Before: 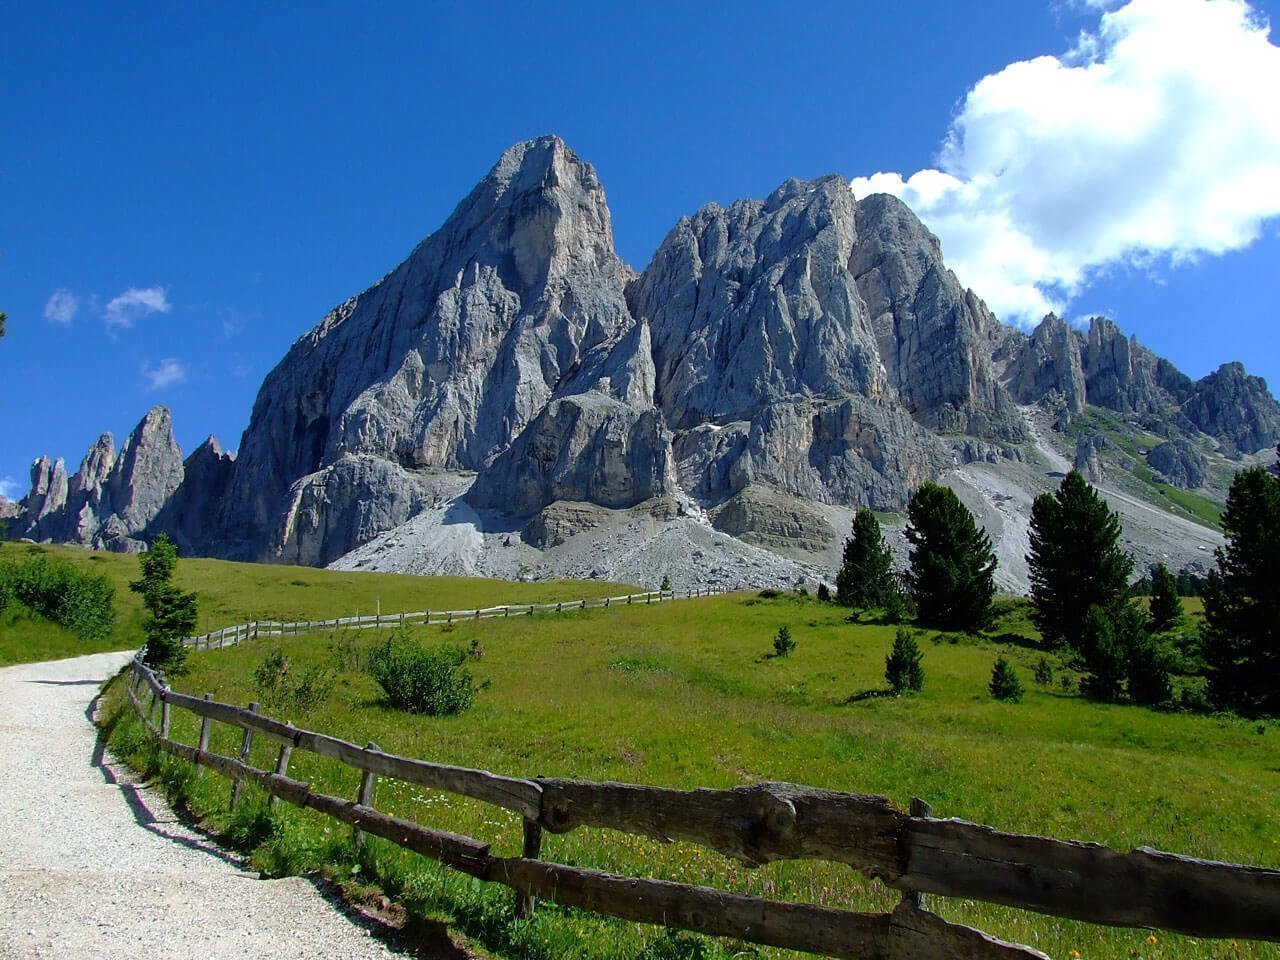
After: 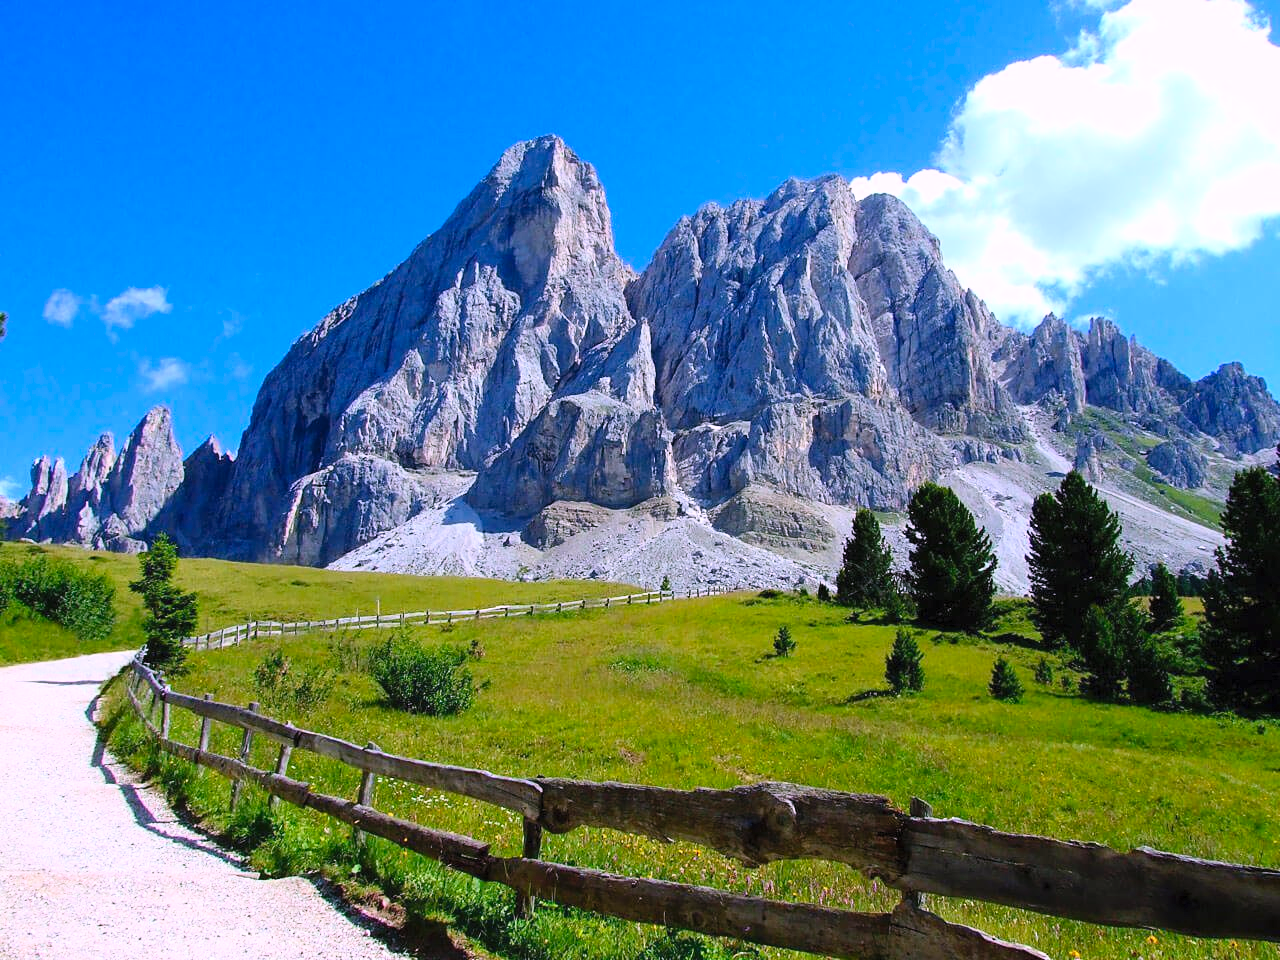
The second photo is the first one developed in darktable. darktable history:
contrast brightness saturation: contrast 0.24, brightness 0.26, saturation 0.39
white balance: red 1.066, blue 1.119
